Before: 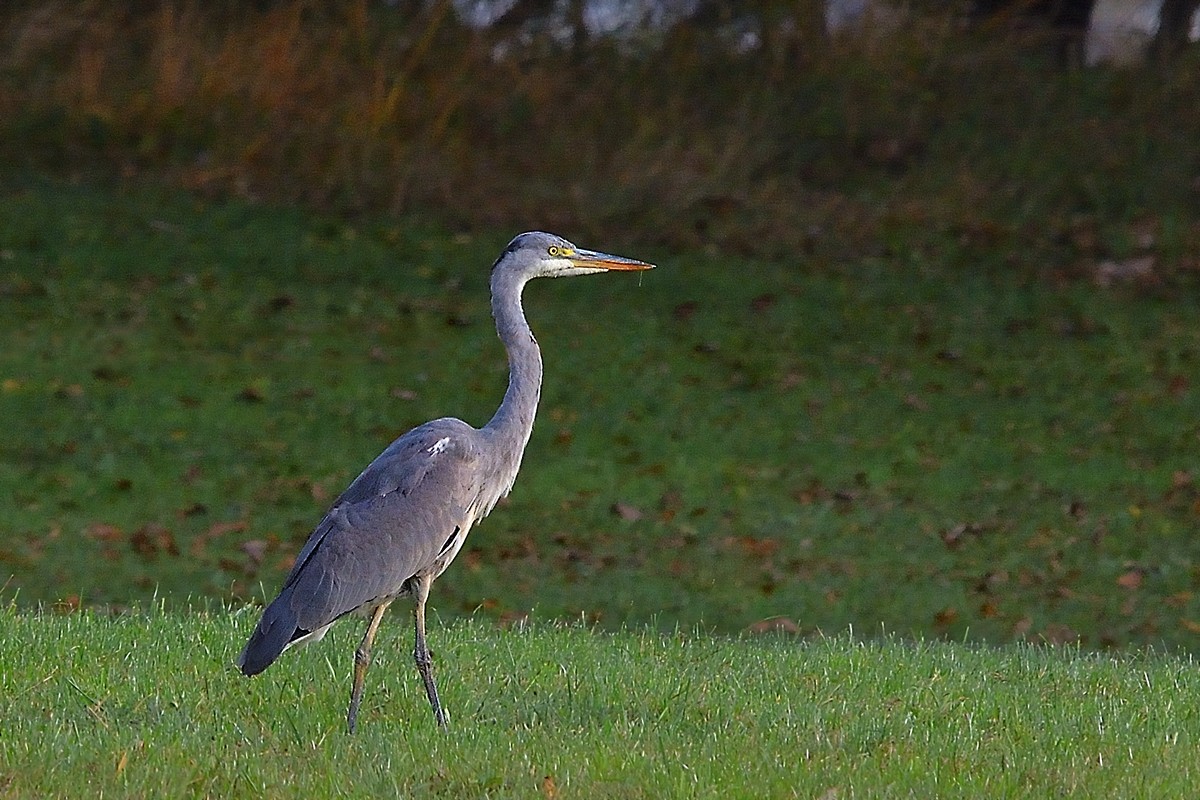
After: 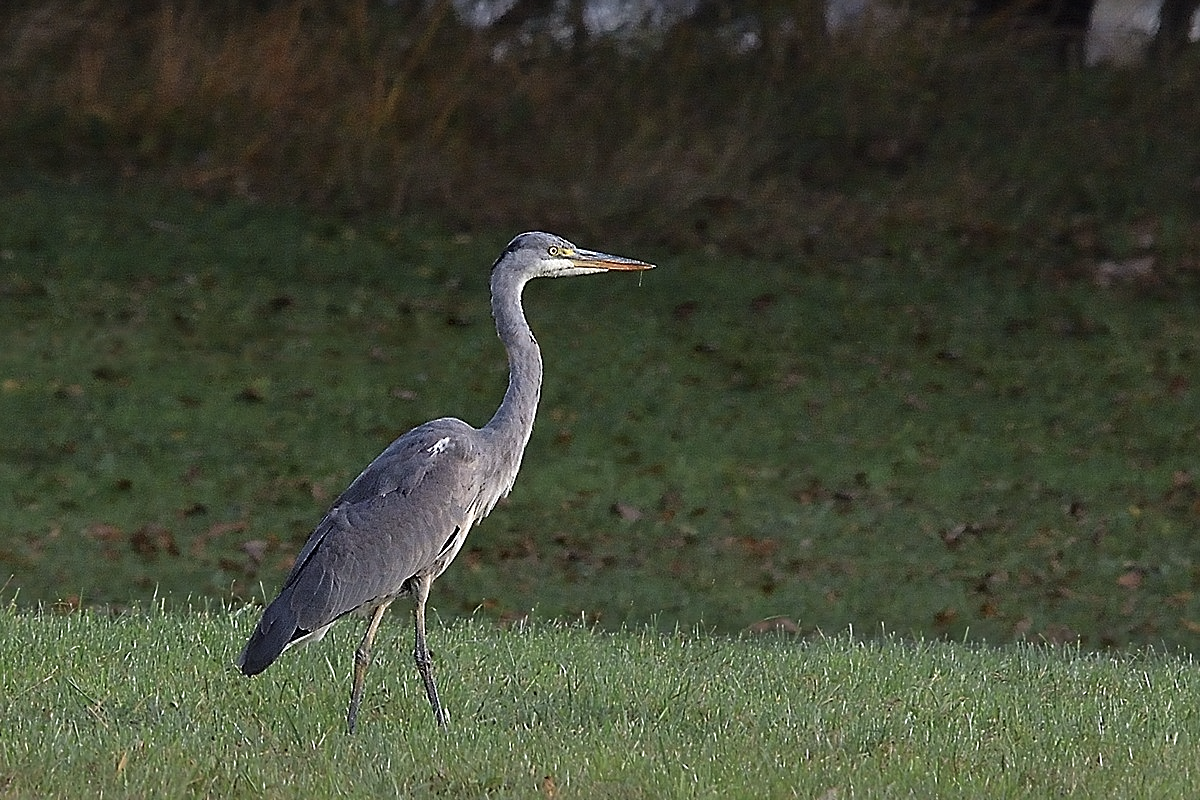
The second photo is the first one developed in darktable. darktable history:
contrast brightness saturation: contrast 0.097, saturation -0.373
sharpen: on, module defaults
